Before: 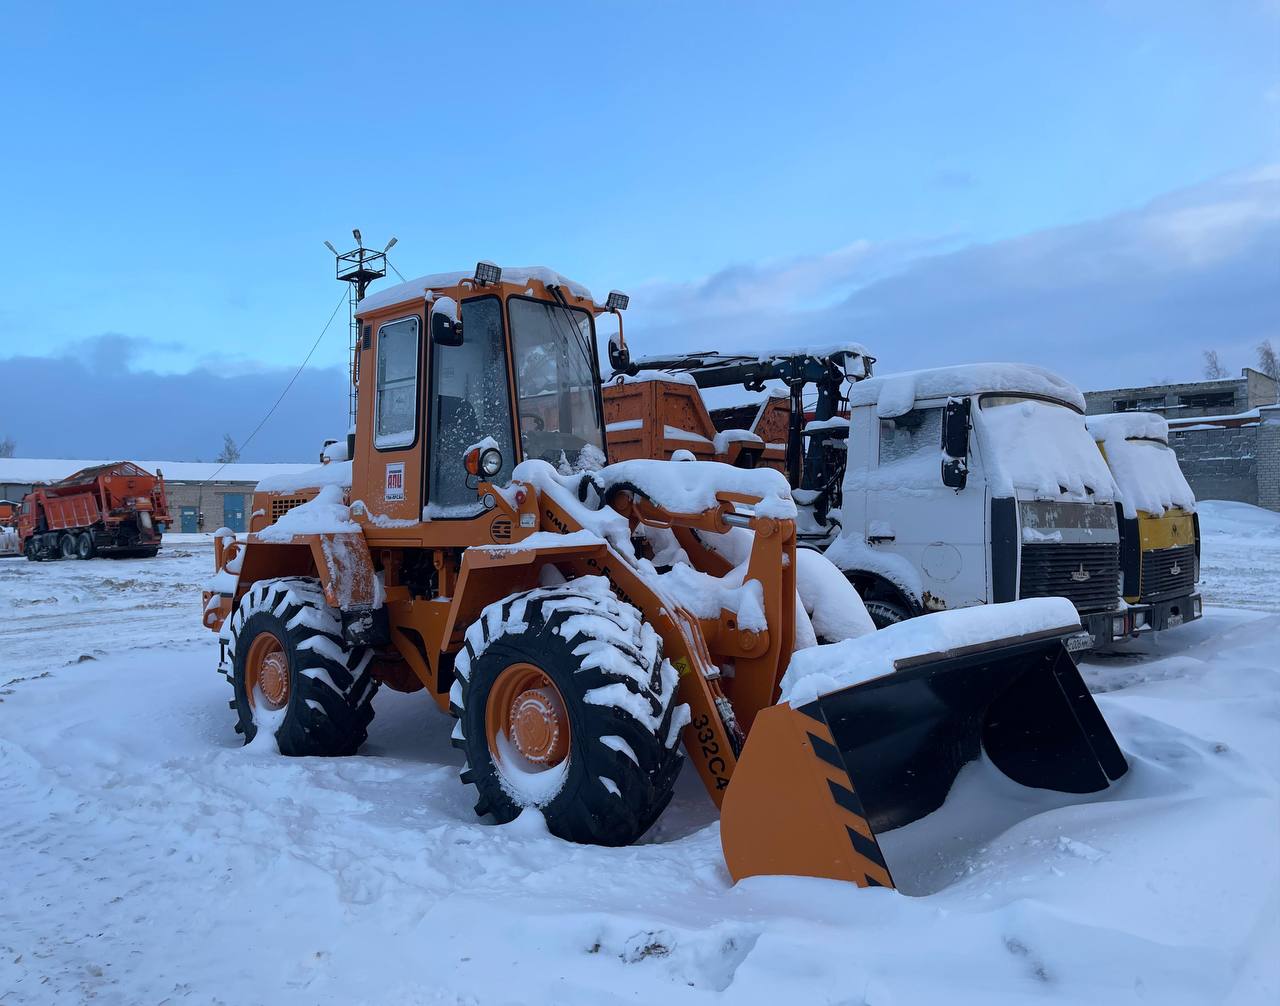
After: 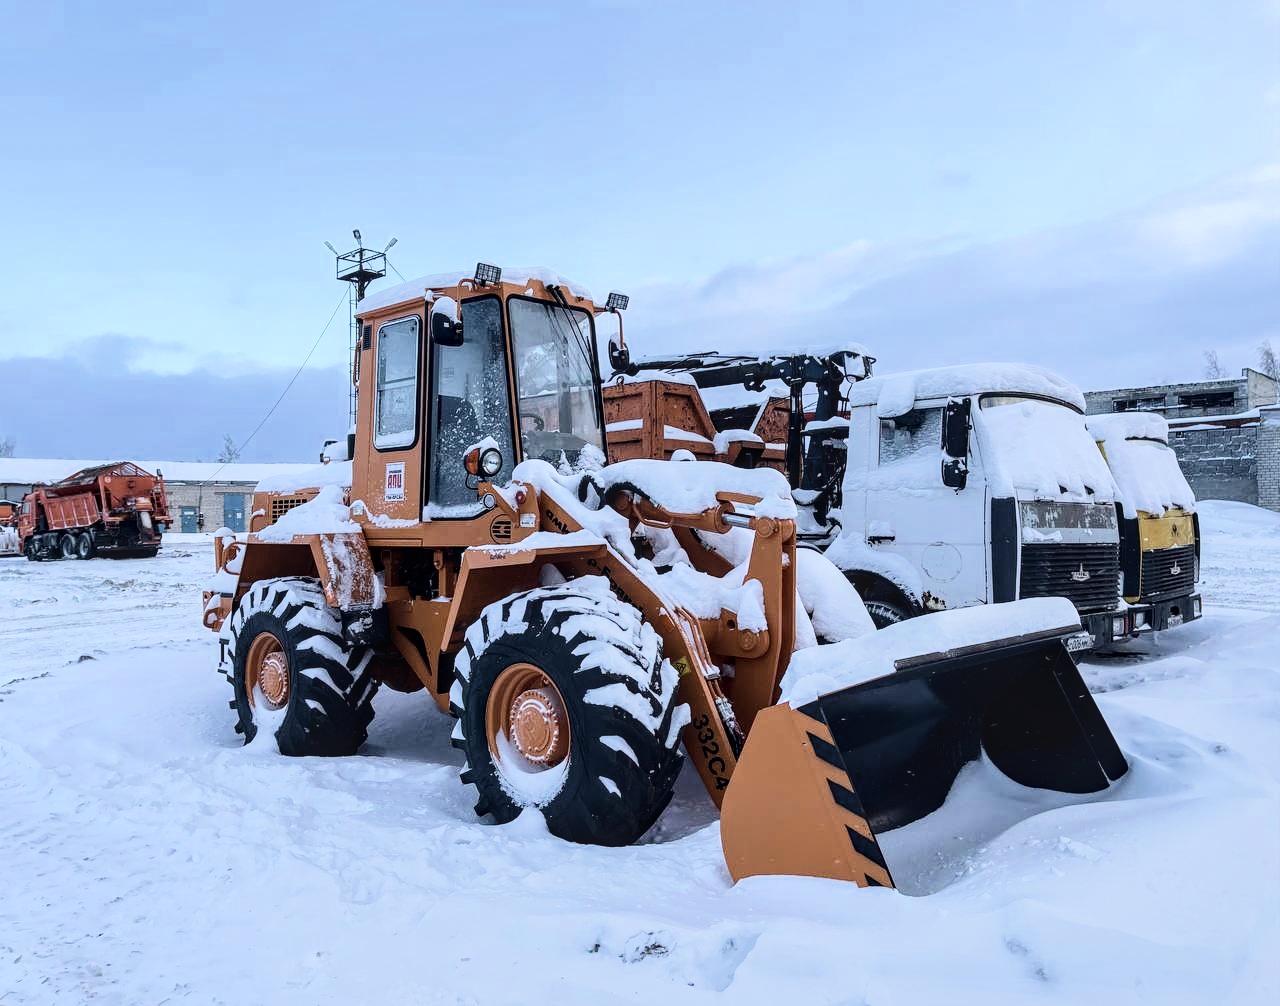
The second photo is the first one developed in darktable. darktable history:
local contrast: on, module defaults
filmic rgb: black relative exposure -7.65 EV, white relative exposure 4.56 EV, hardness 3.61, contrast 1.111, color science v6 (2022)
velvia: on, module defaults
exposure: black level correction 0, exposure 1.199 EV, compensate highlight preservation false
contrast brightness saturation: contrast 0.252, saturation -0.325
